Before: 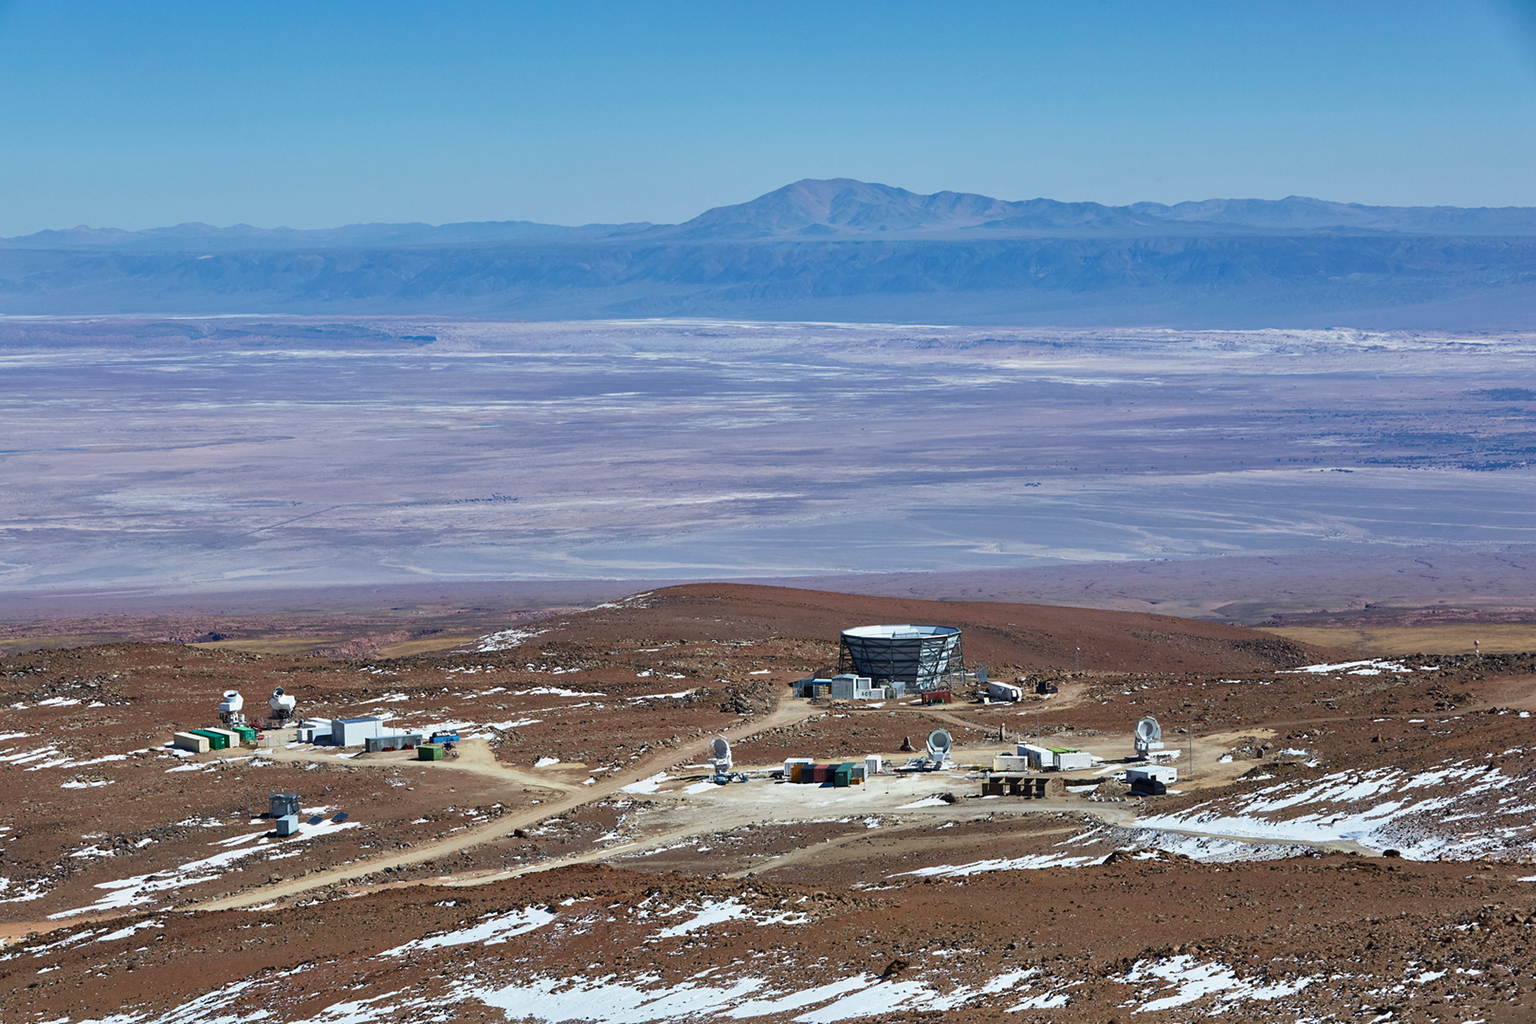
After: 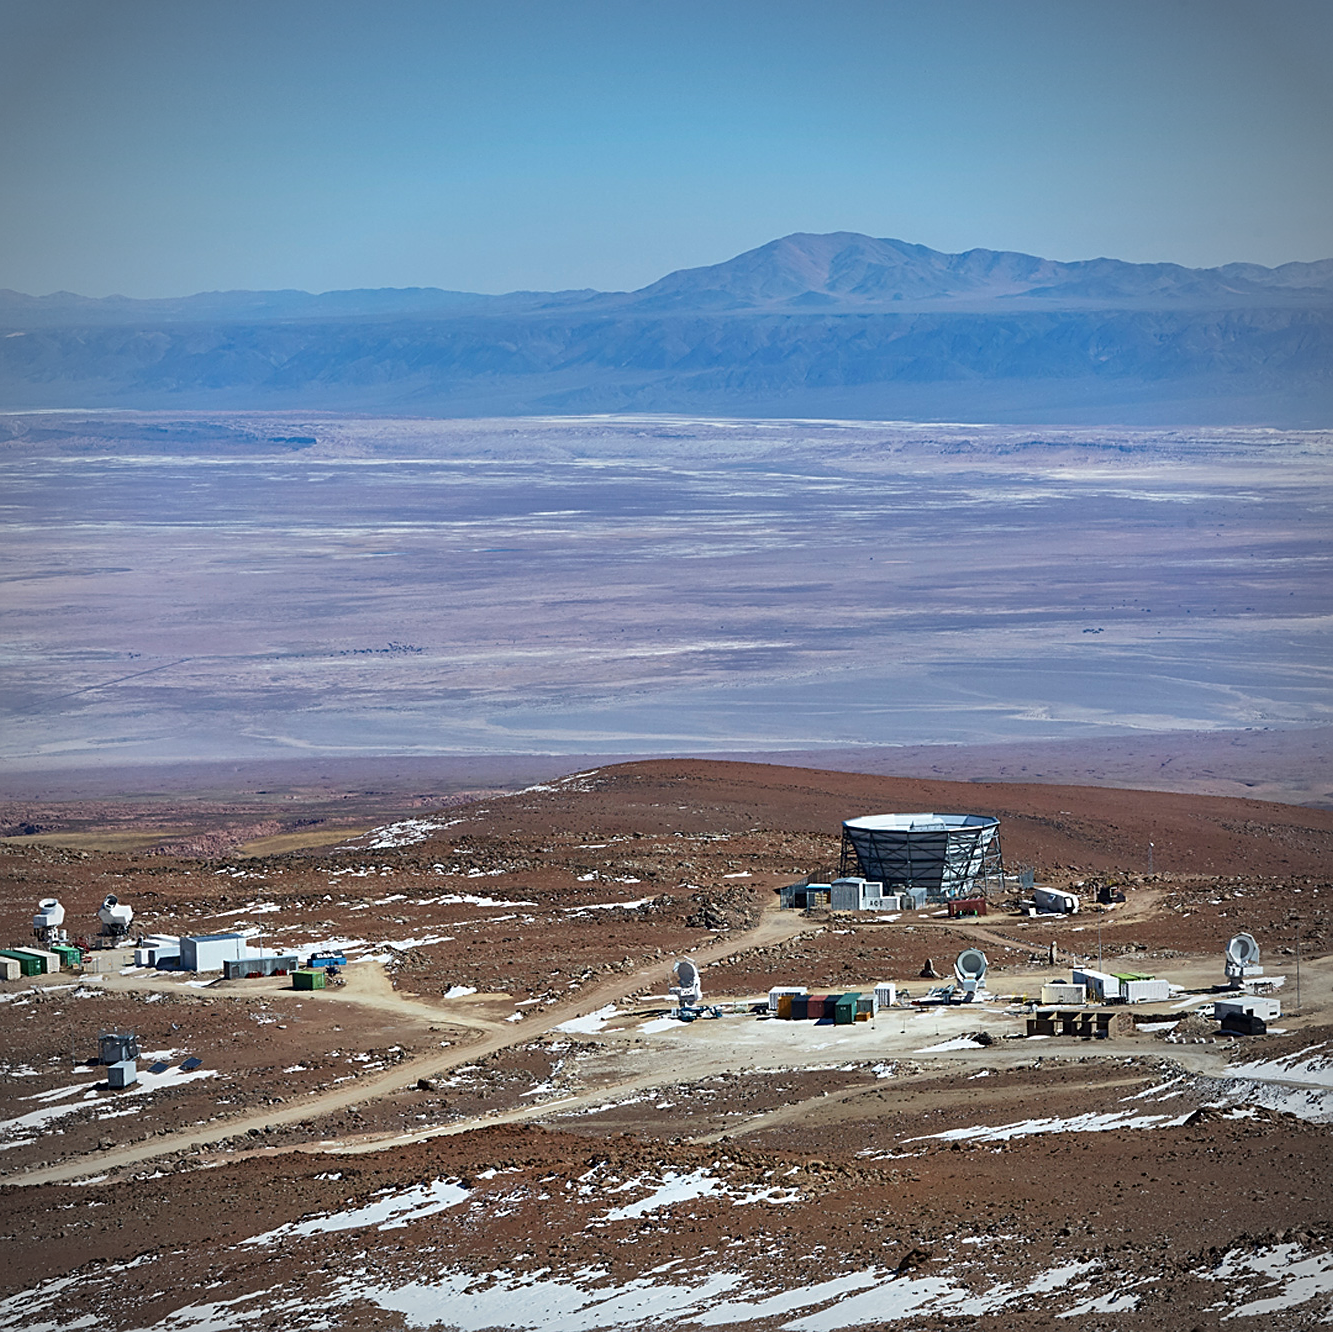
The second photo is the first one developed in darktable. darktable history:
vignetting: automatic ratio true
crop and rotate: left 12.648%, right 20.685%
sharpen: on, module defaults
